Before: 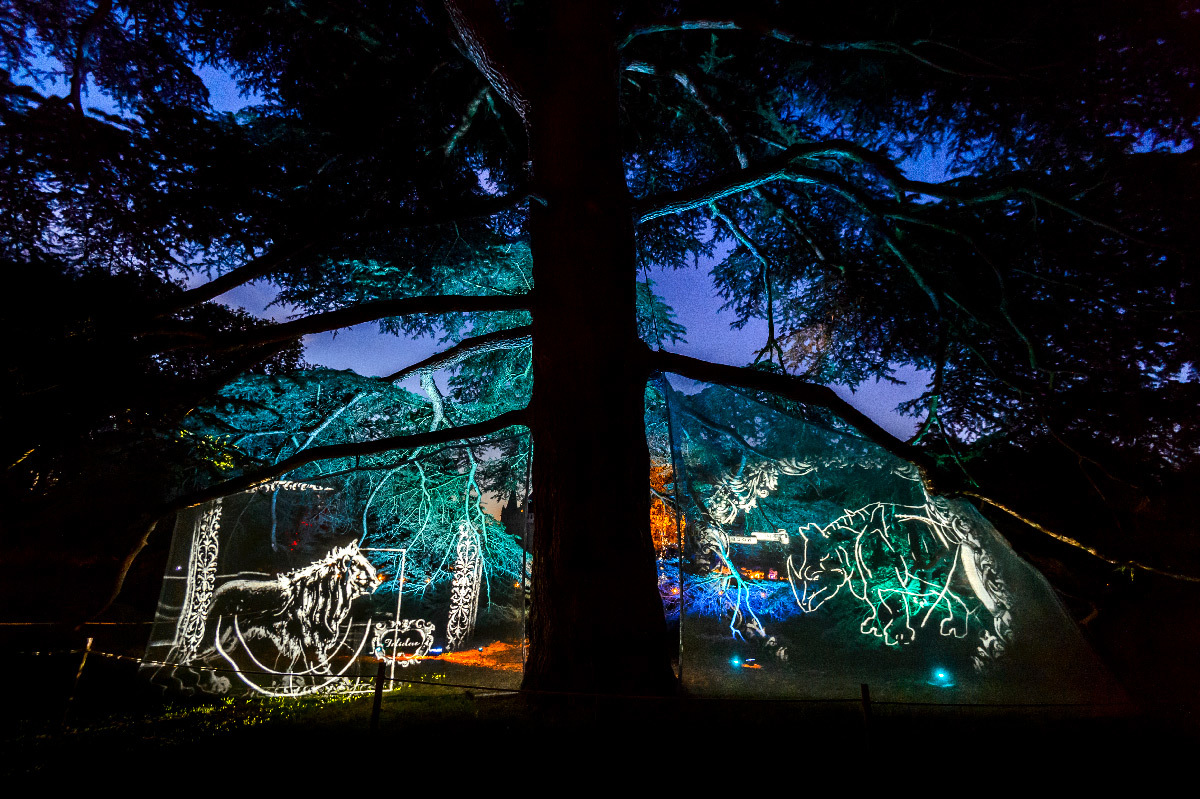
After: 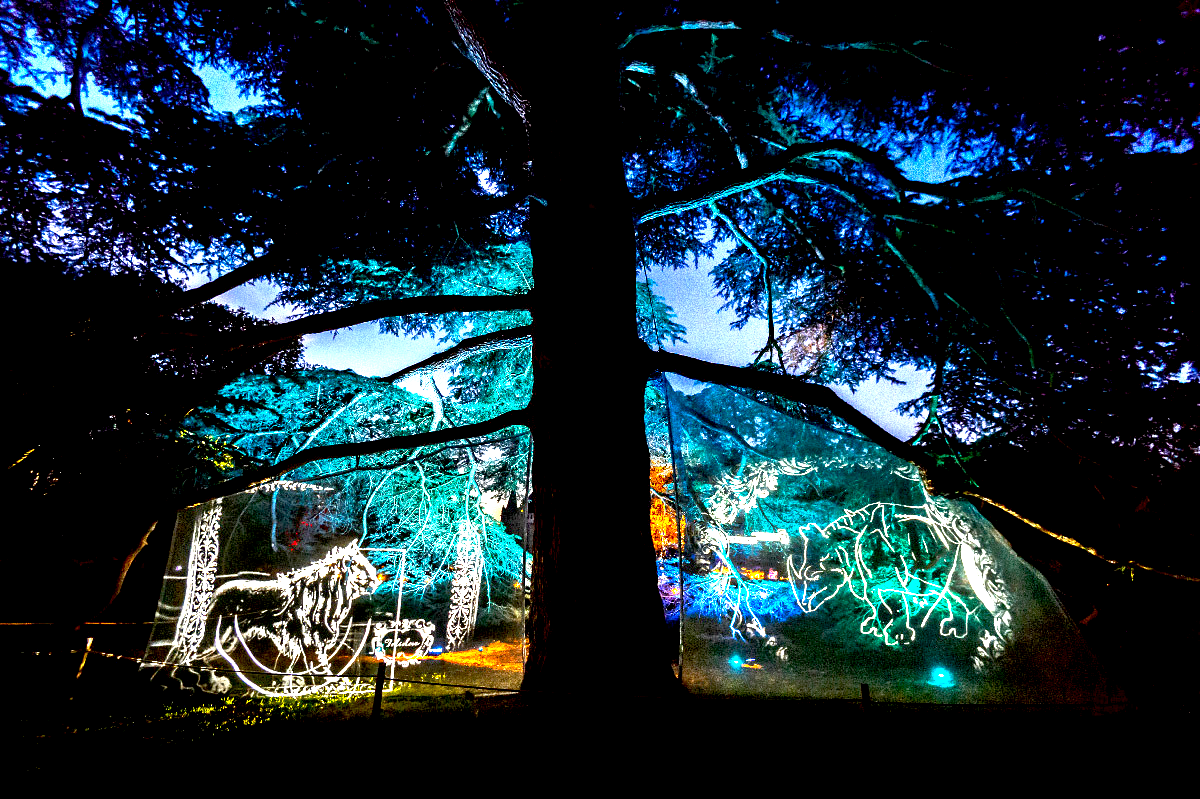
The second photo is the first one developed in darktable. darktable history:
exposure: black level correction 0.006, exposure 2.082 EV, compensate highlight preservation false
